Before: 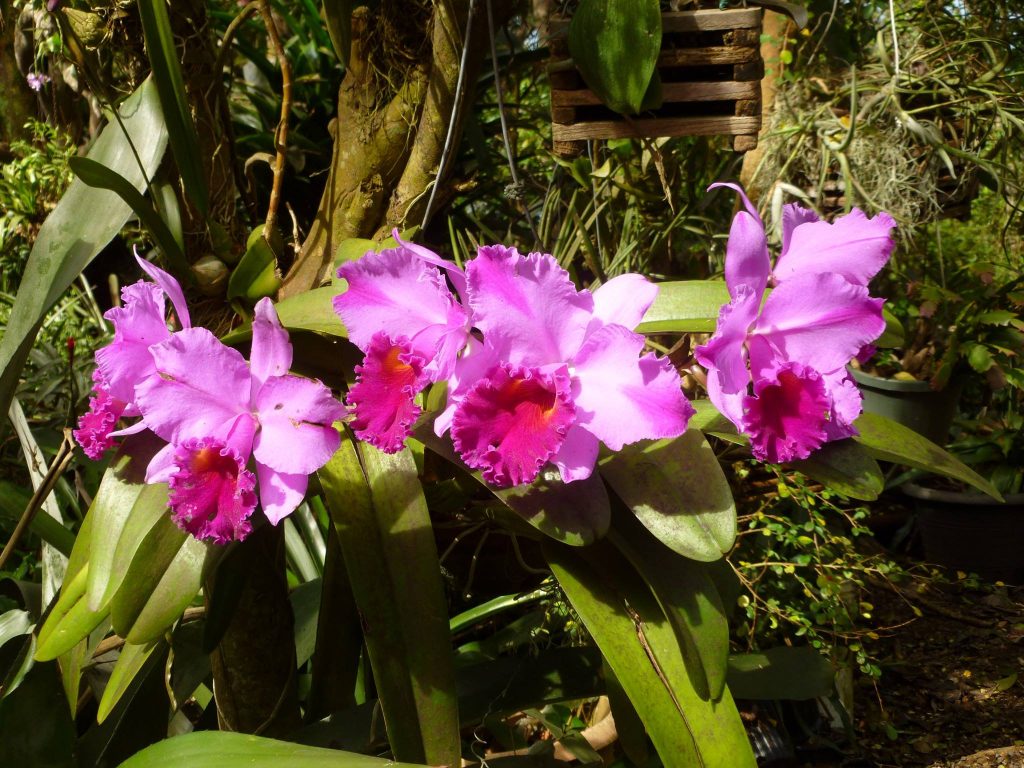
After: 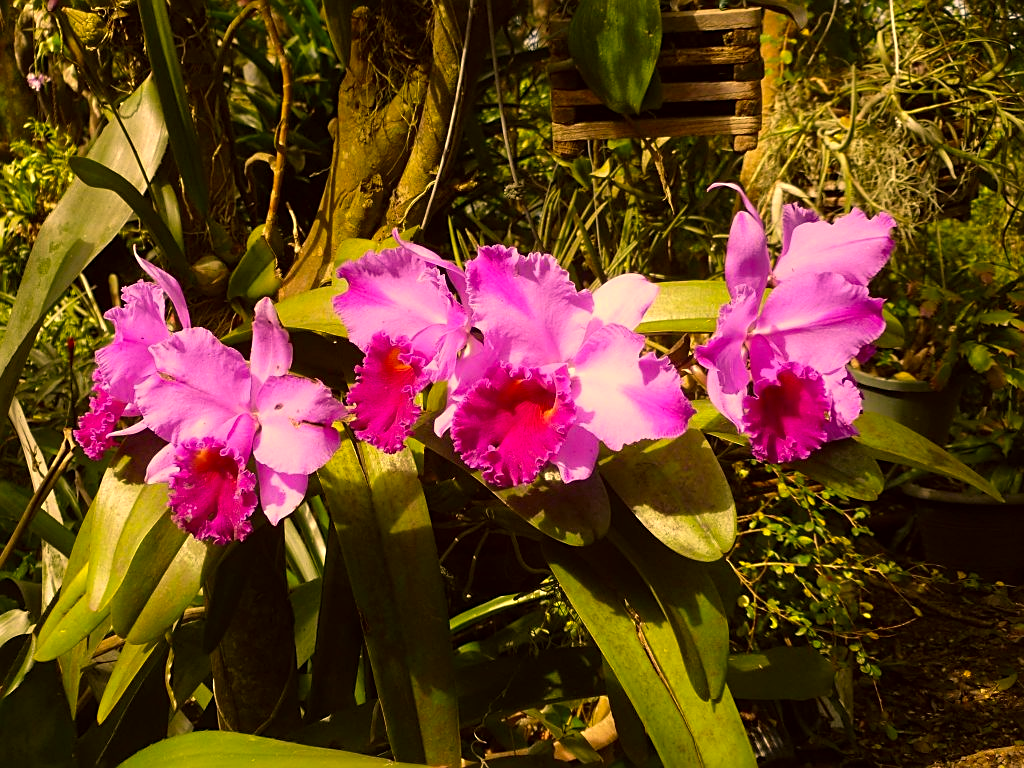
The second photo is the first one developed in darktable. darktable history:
white balance: red 0.98, blue 1.034
sharpen: on, module defaults
color correction: highlights a* 17.94, highlights b* 35.39, shadows a* 1.48, shadows b* 6.42, saturation 1.01
